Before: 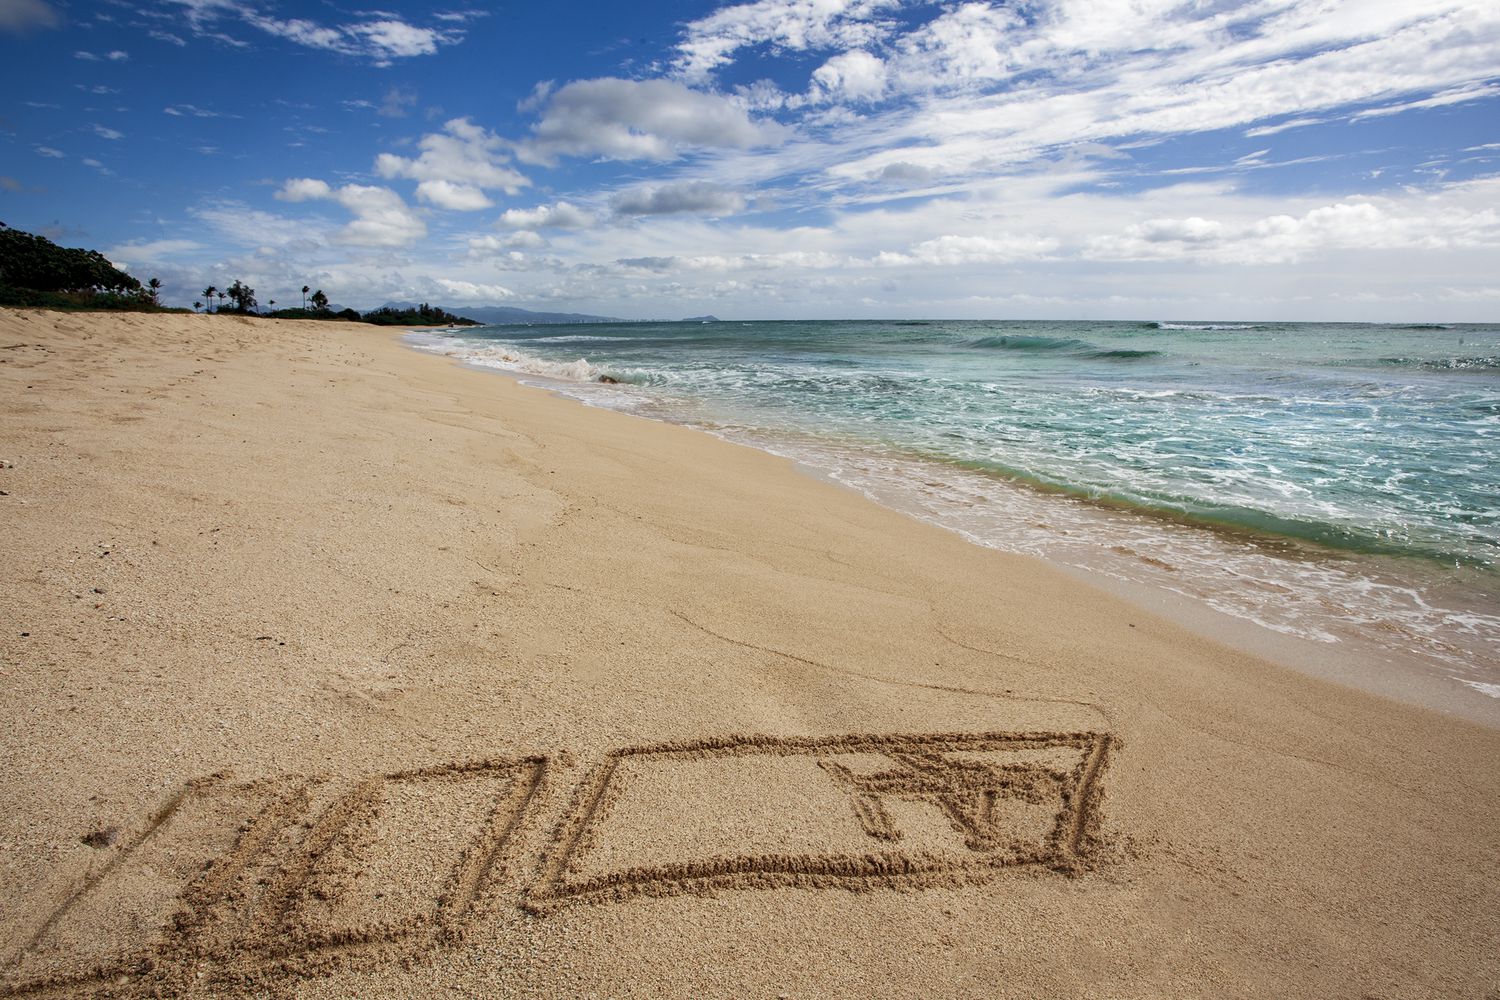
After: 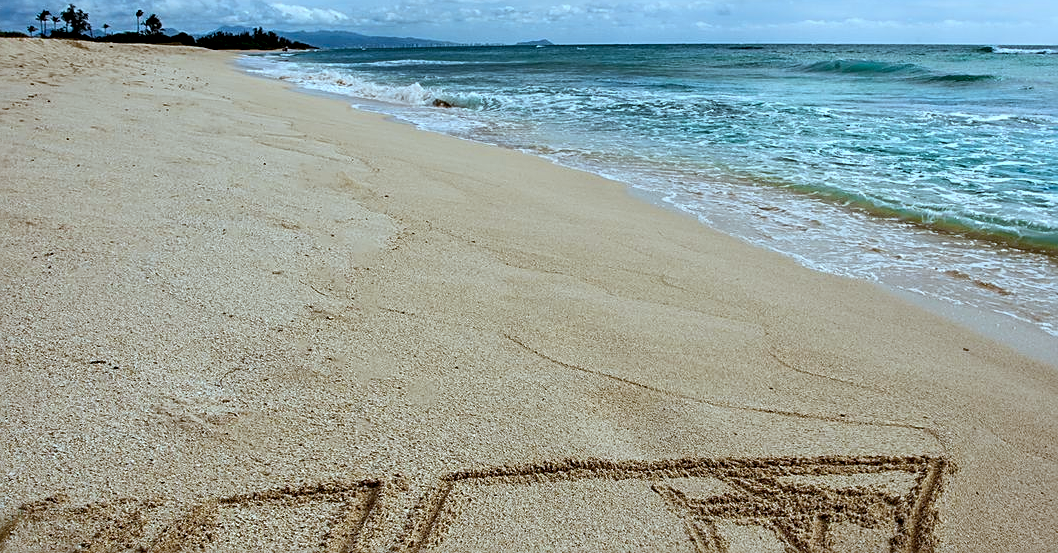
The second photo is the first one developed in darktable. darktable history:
local contrast: mode bilateral grid, contrast 20, coarseness 50, detail 120%, midtone range 0.2
color correction: highlights a* -10.69, highlights b* -19.19
contrast brightness saturation: contrast 0.06, brightness -0.01, saturation -0.23
white balance: red 0.988, blue 1.017
sharpen: on, module defaults
color balance rgb: linear chroma grading › global chroma 15%, perceptual saturation grading › global saturation 30%
exposure: black level correction 0.01, exposure 0.011 EV, compensate highlight preservation false
crop: left 11.123%, top 27.61%, right 18.3%, bottom 17.034%
